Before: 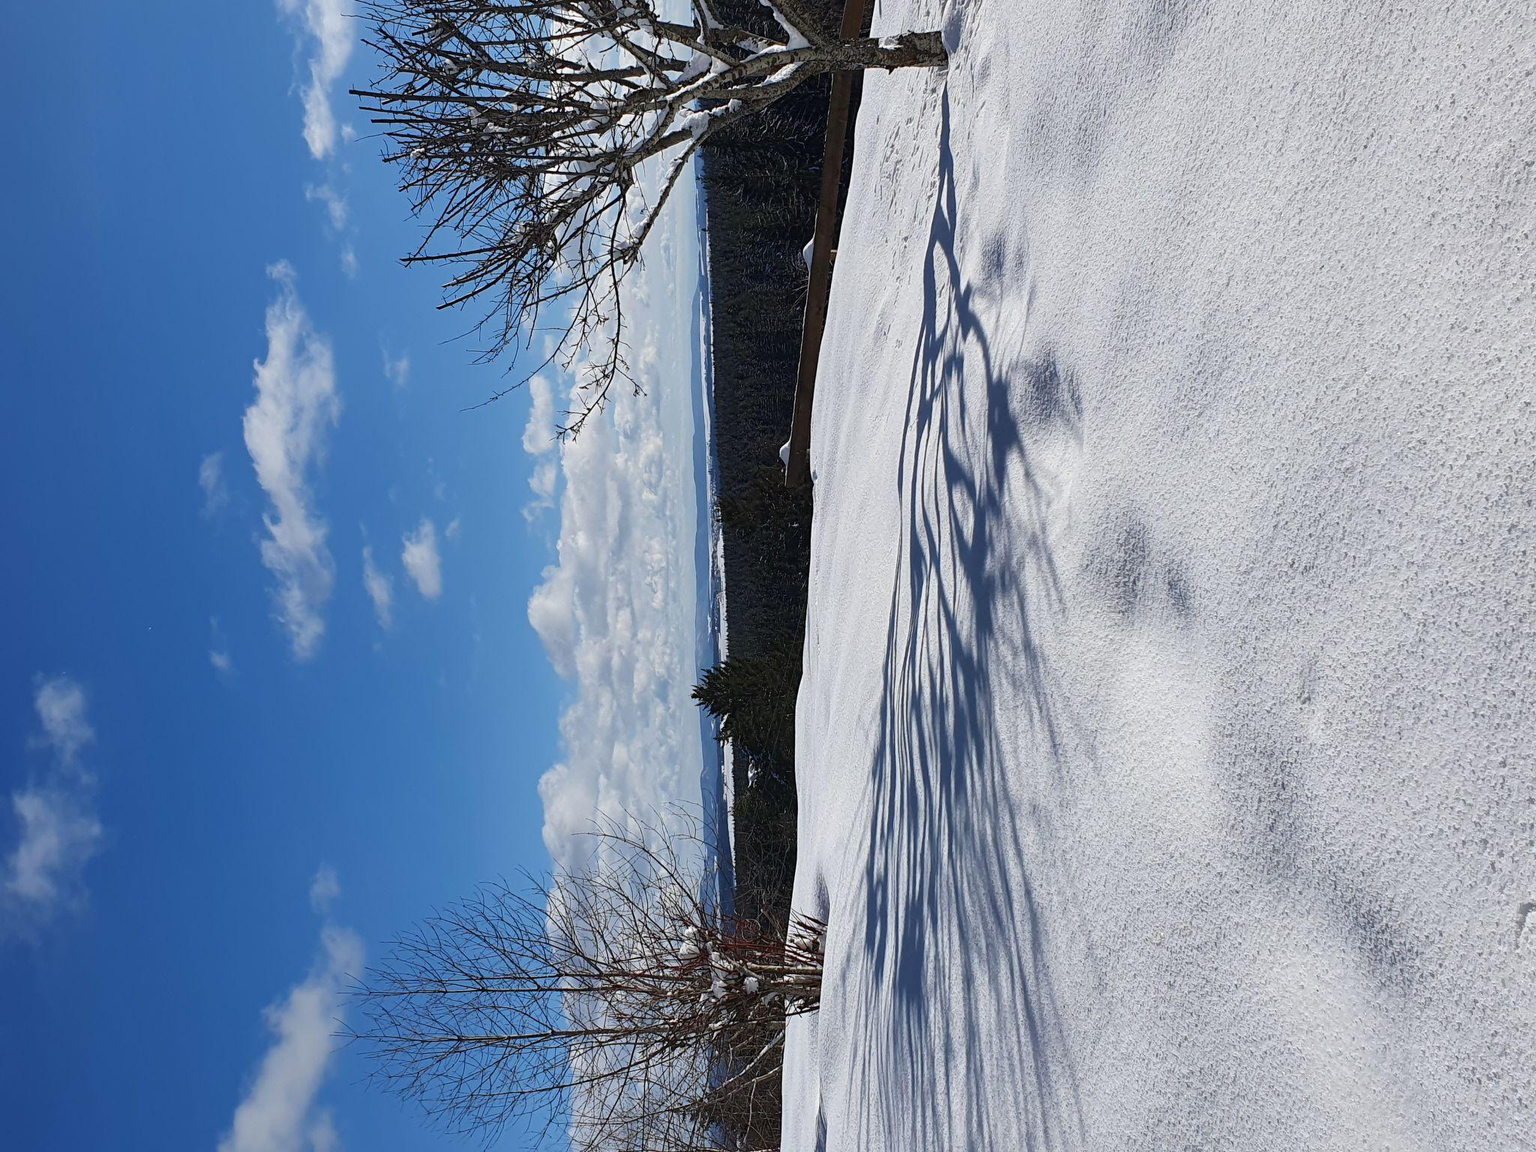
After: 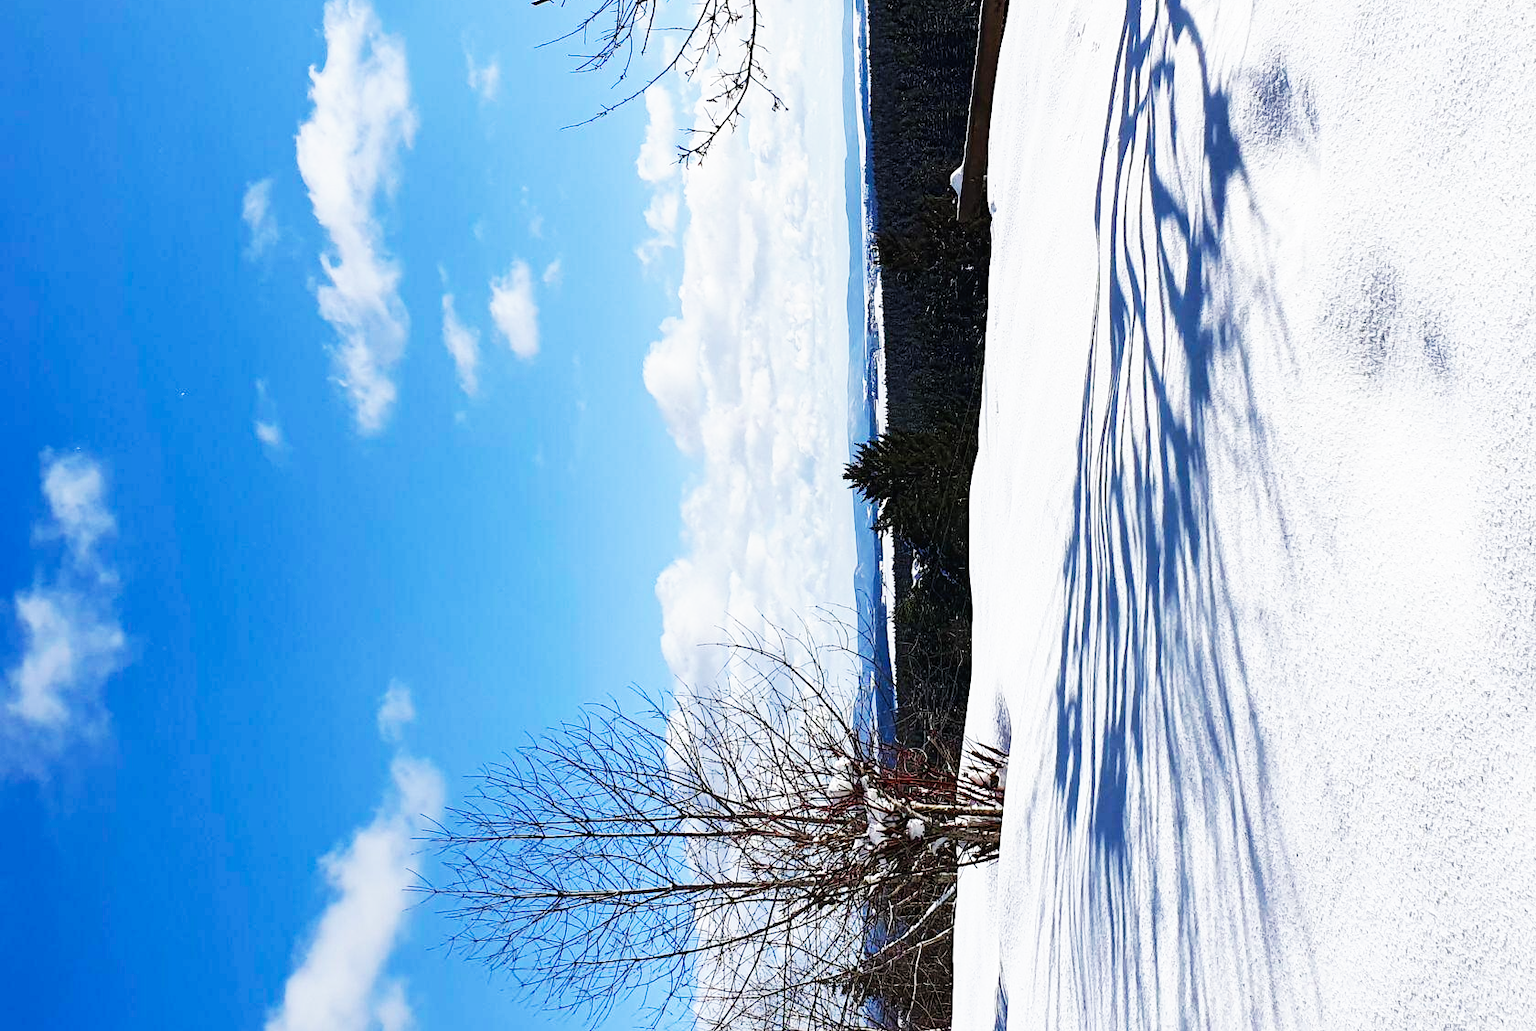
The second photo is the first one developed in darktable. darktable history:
base curve: curves: ch0 [(0, 0) (0.007, 0.004) (0.027, 0.03) (0.046, 0.07) (0.207, 0.54) (0.442, 0.872) (0.673, 0.972) (1, 1)], preserve colors none
crop: top 26.531%, right 17.959%
